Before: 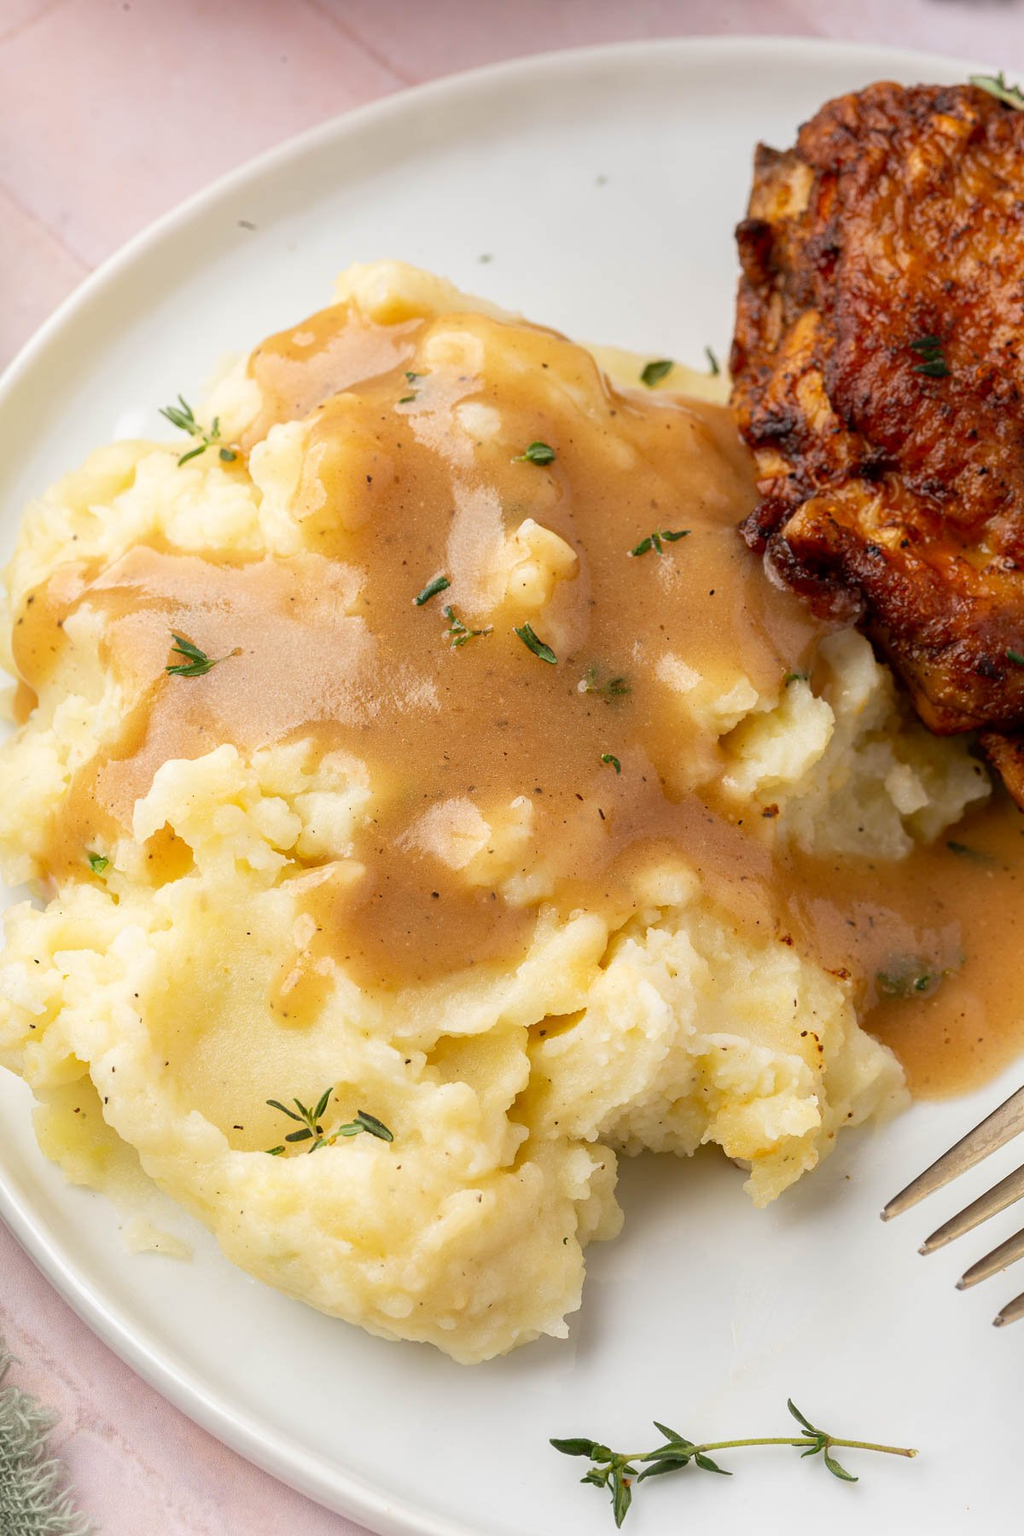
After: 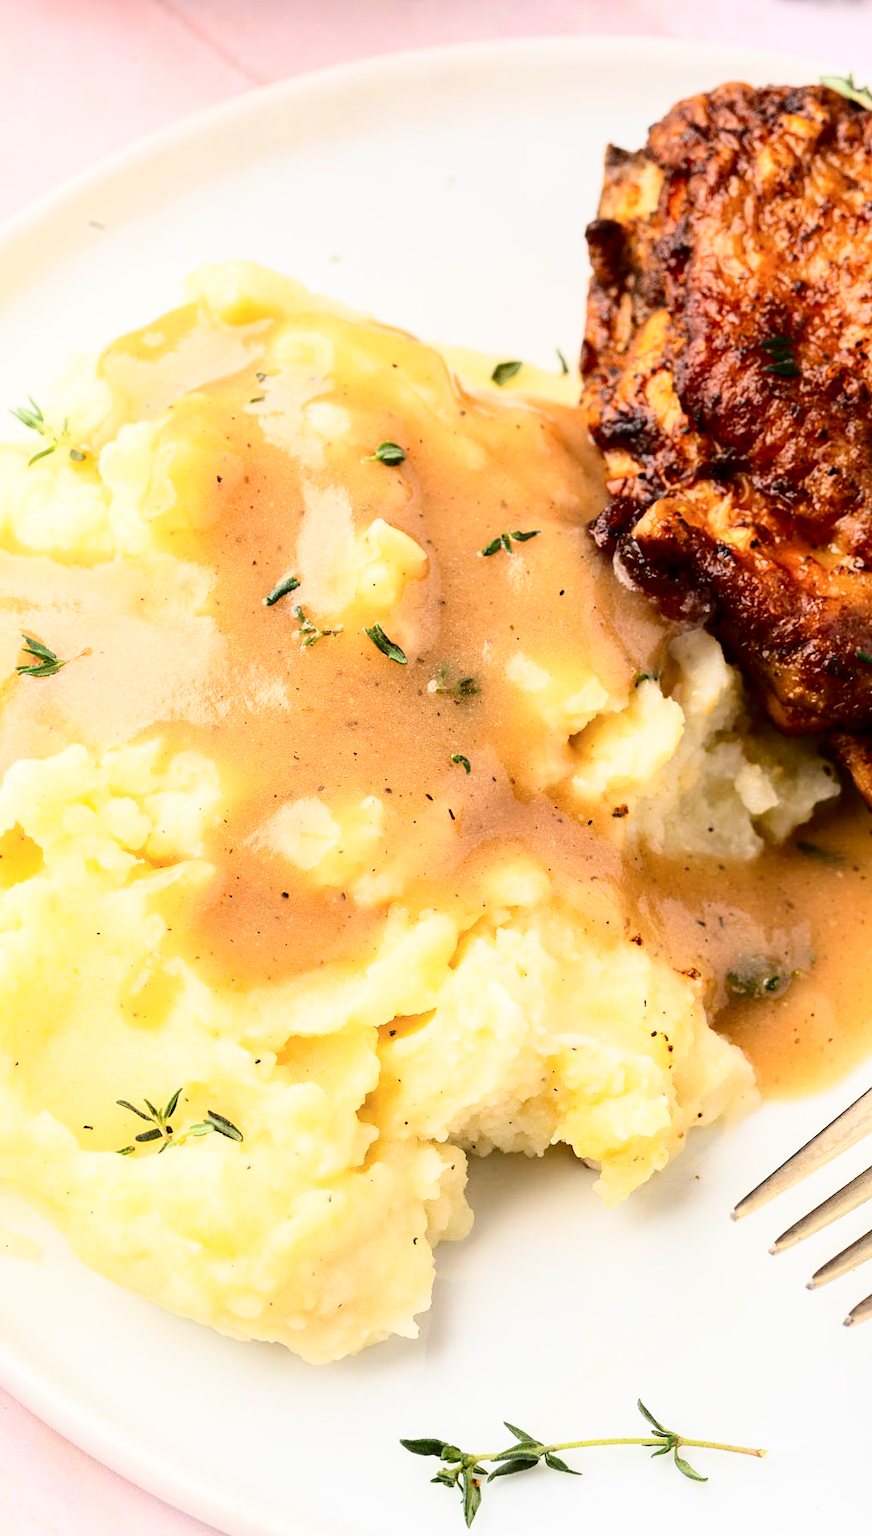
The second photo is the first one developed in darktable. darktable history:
crop and rotate: left 14.685%
base curve: curves: ch0 [(0, 0) (0.028, 0.03) (0.121, 0.232) (0.46, 0.748) (0.859, 0.968) (1, 1)]
contrast brightness saturation: contrast 0.22
